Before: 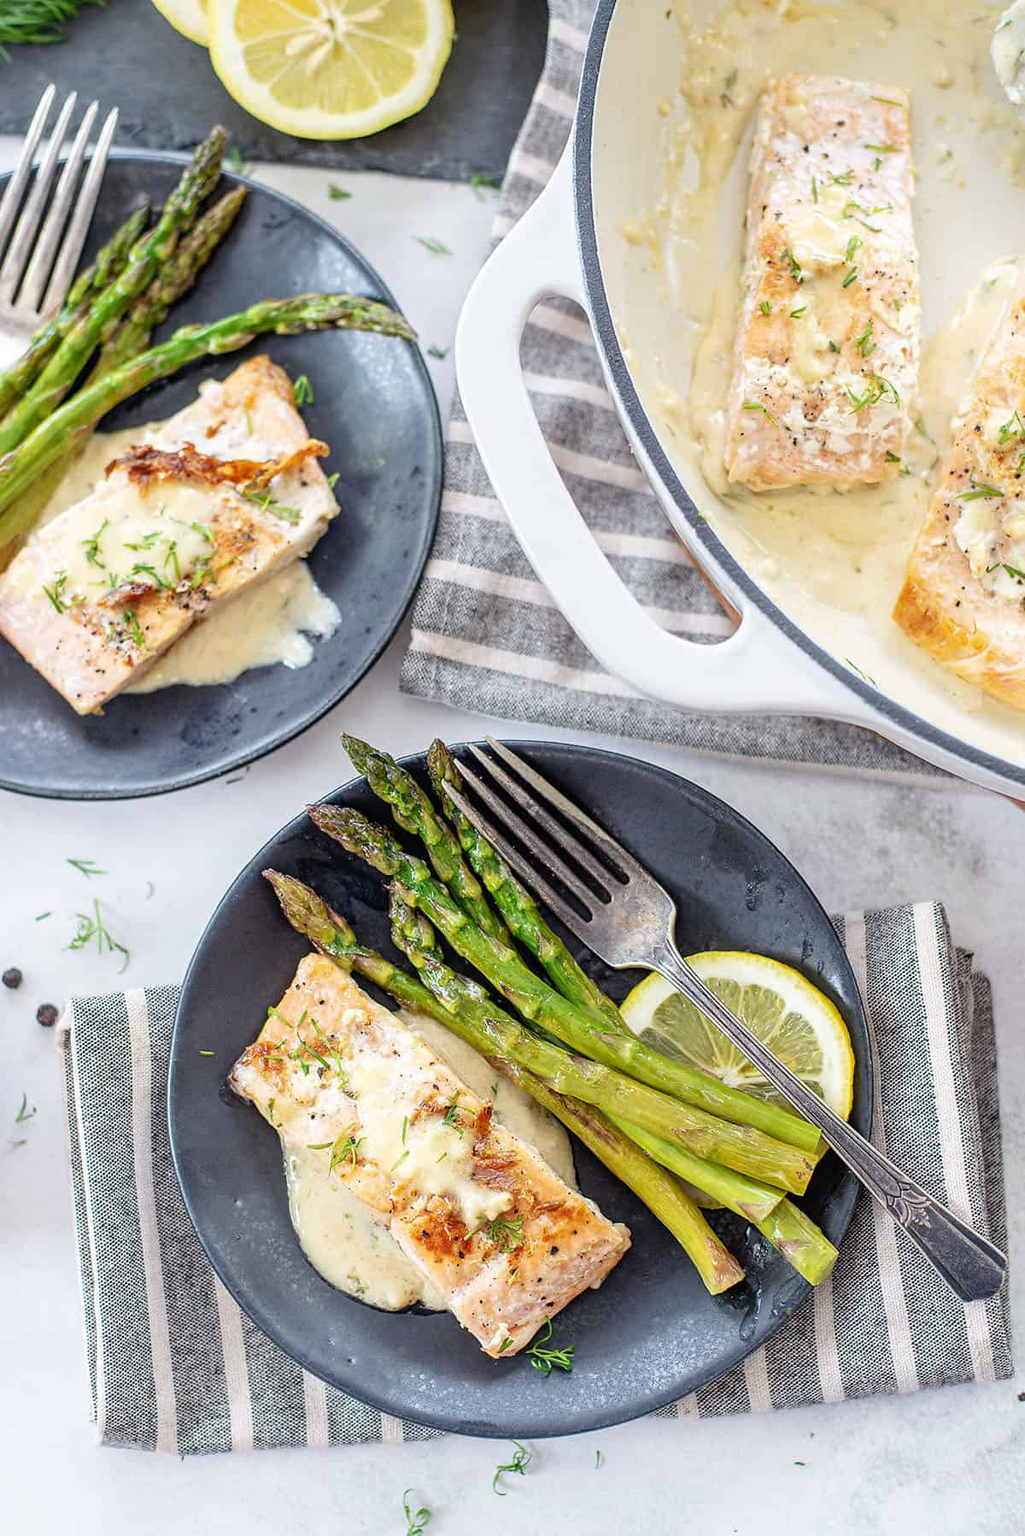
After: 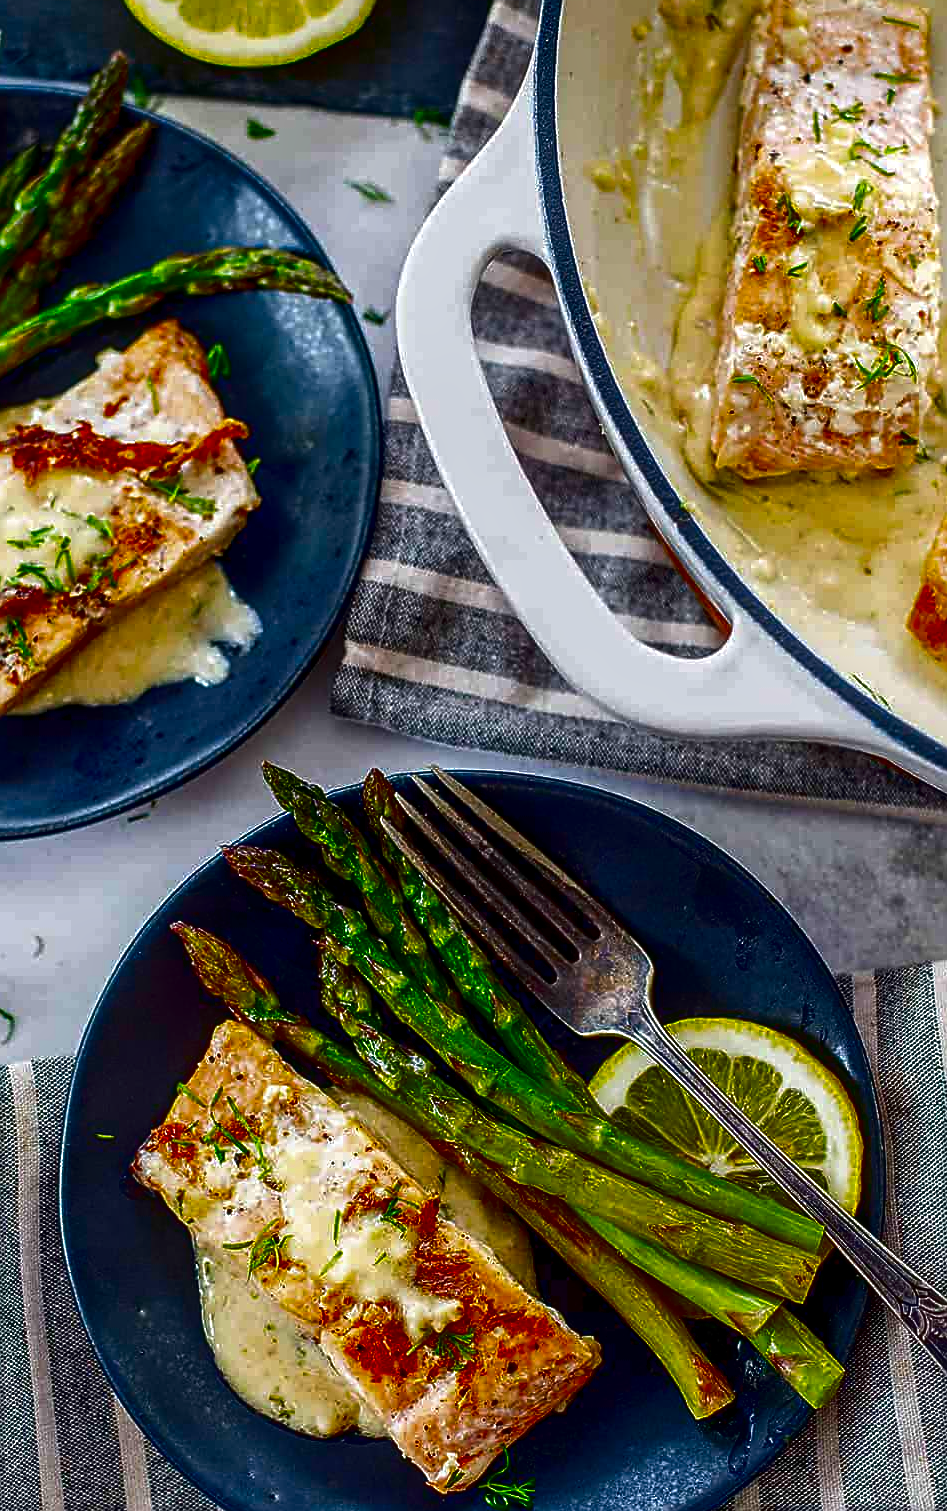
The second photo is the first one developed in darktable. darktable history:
sharpen: on, module defaults
crop: left 11.474%, top 5.393%, right 9.588%, bottom 10.527%
contrast brightness saturation: brightness -0.991, saturation 0.996
local contrast: on, module defaults
